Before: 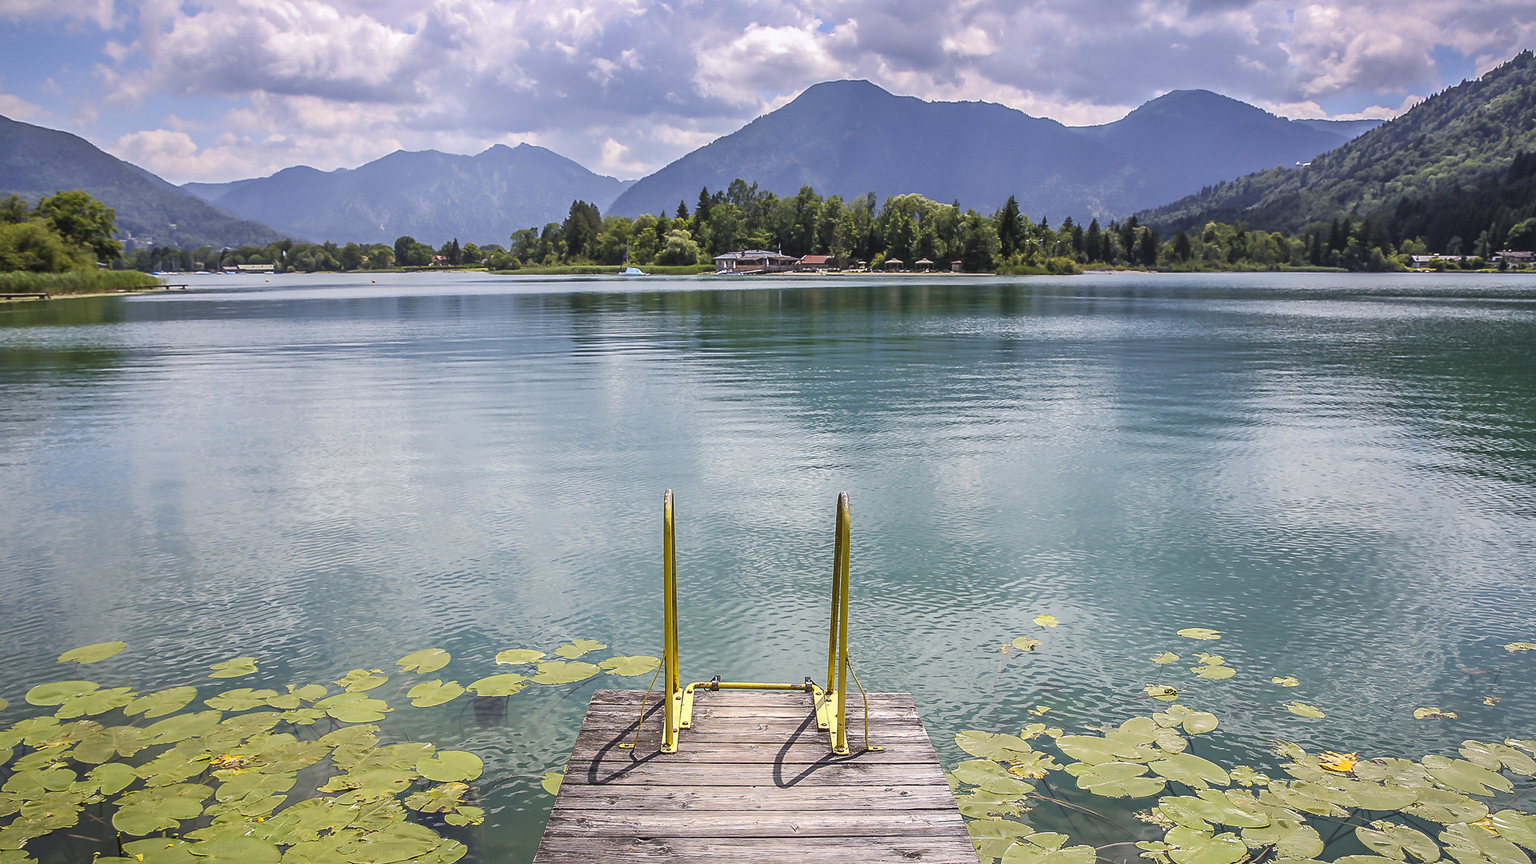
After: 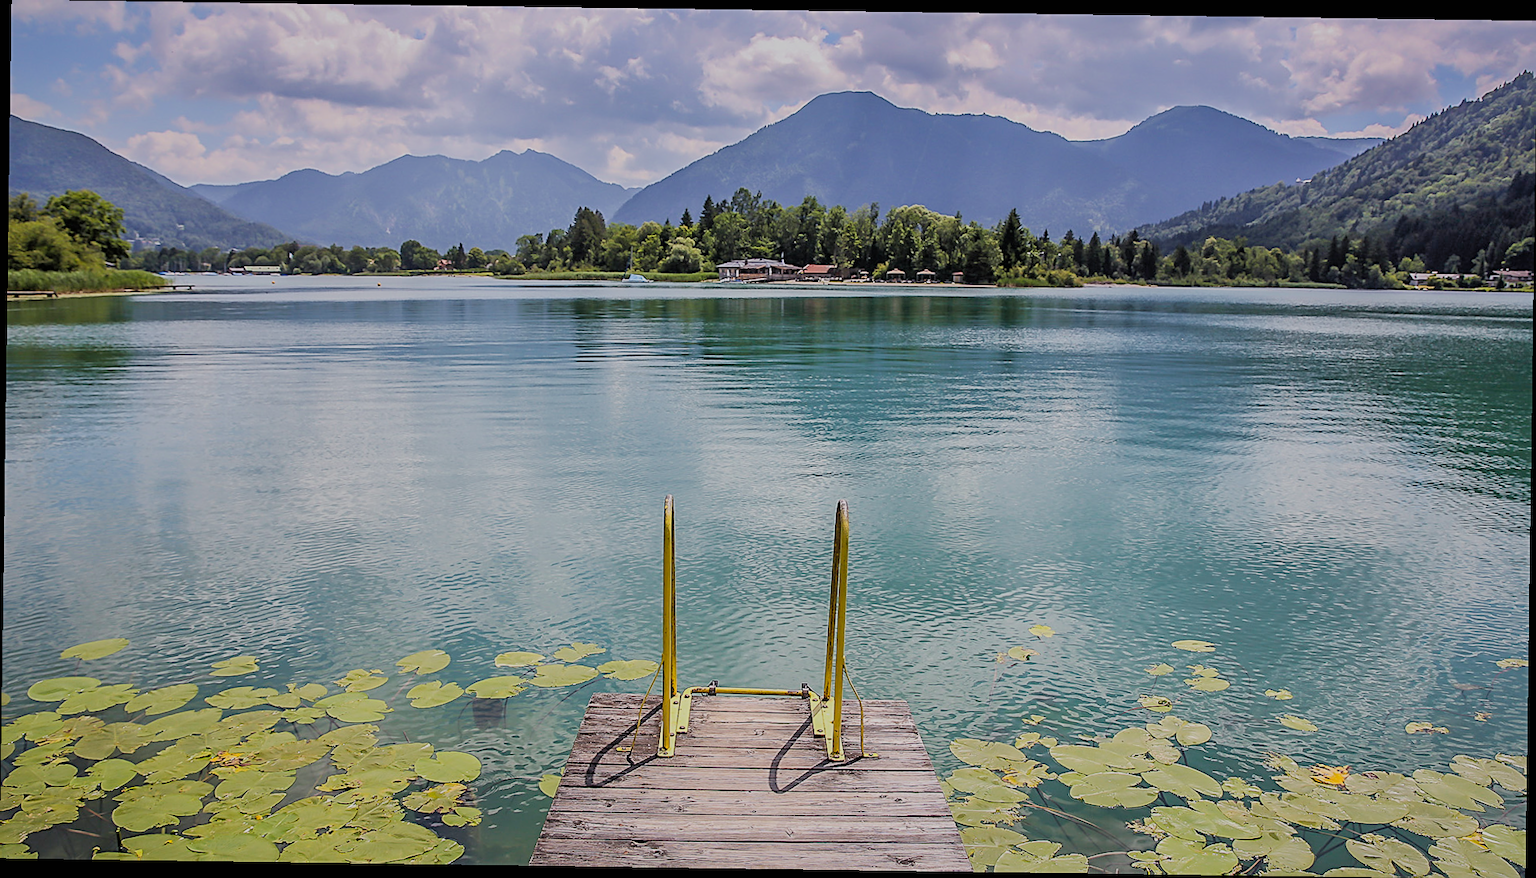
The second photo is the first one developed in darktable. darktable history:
shadows and highlights: on, module defaults
sharpen: on, module defaults
rotate and perspective: rotation 0.8°, automatic cropping off
filmic rgb: black relative exposure -7.65 EV, white relative exposure 4.56 EV, hardness 3.61
